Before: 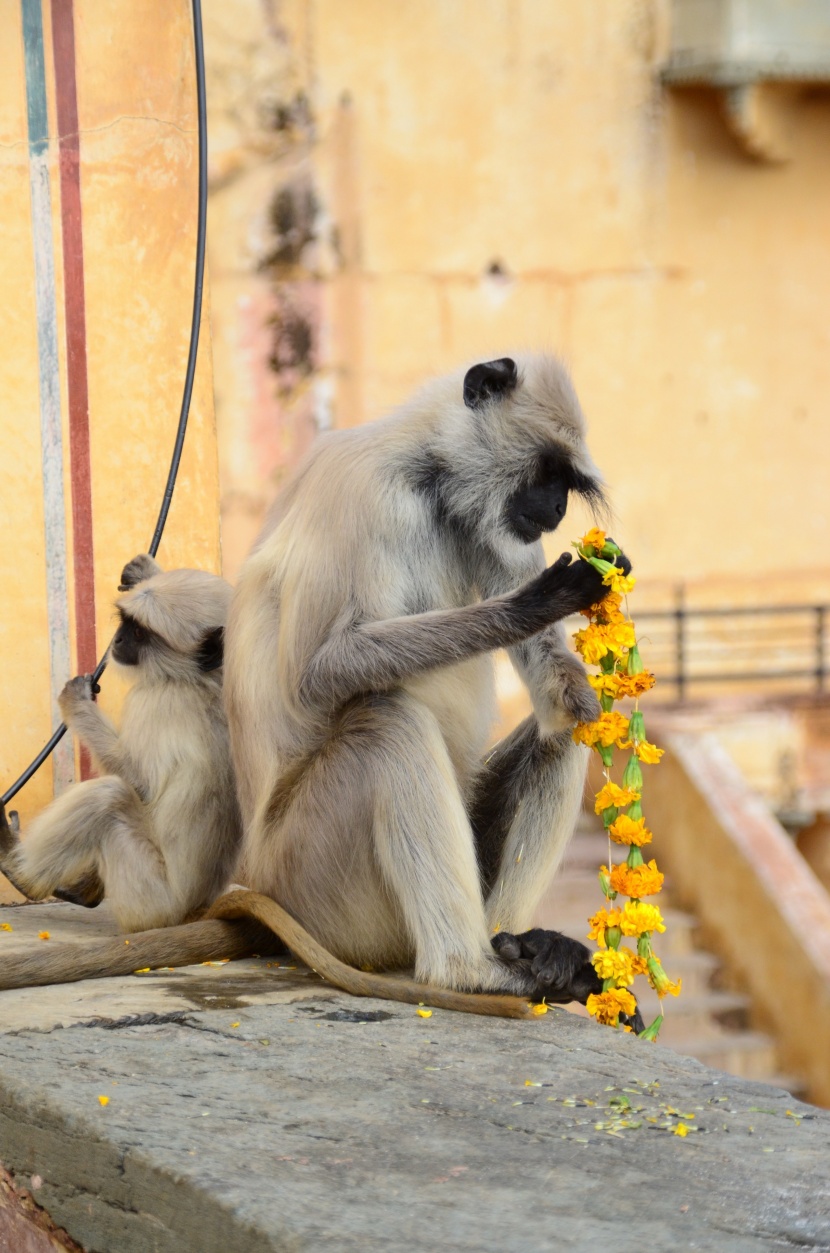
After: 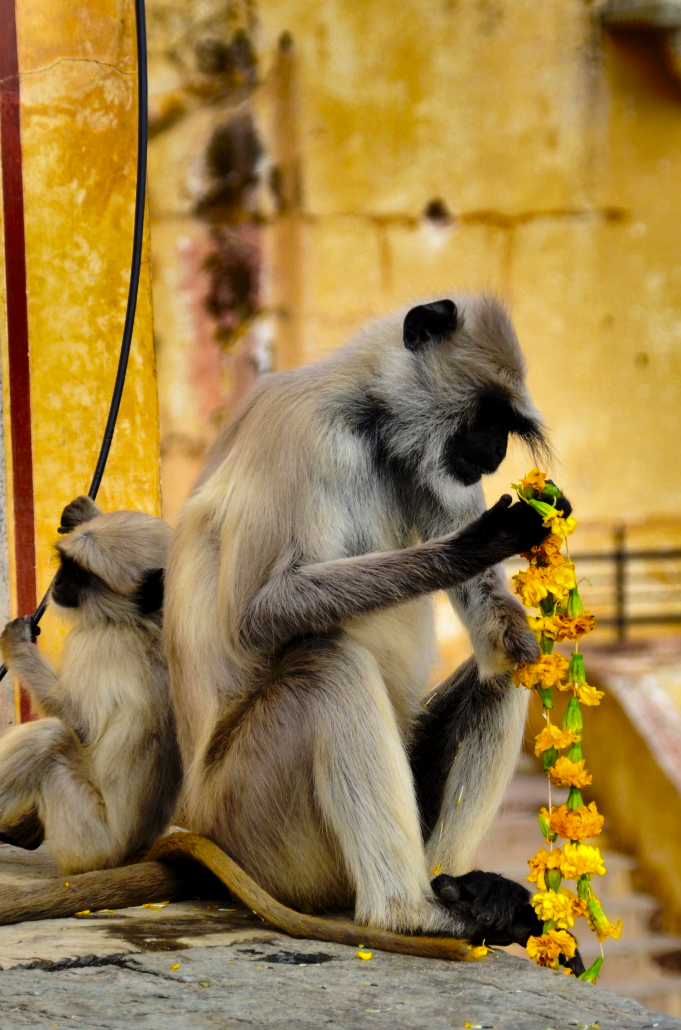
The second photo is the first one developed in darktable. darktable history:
color balance rgb: linear chroma grading › global chroma 1.595%, linear chroma grading › mid-tones -1.358%, perceptual saturation grading › global saturation 25.718%, global vibrance 20%
crop and rotate: left 7.309%, top 4.684%, right 10.601%, bottom 13.034%
shadows and highlights: shadows 20.95, highlights -81.76, soften with gaussian
base curve: curves: ch0 [(0, 0) (0.073, 0.04) (0.157, 0.139) (0.492, 0.492) (0.758, 0.758) (1, 1)], preserve colors none
levels: levels [0.029, 0.545, 0.971]
